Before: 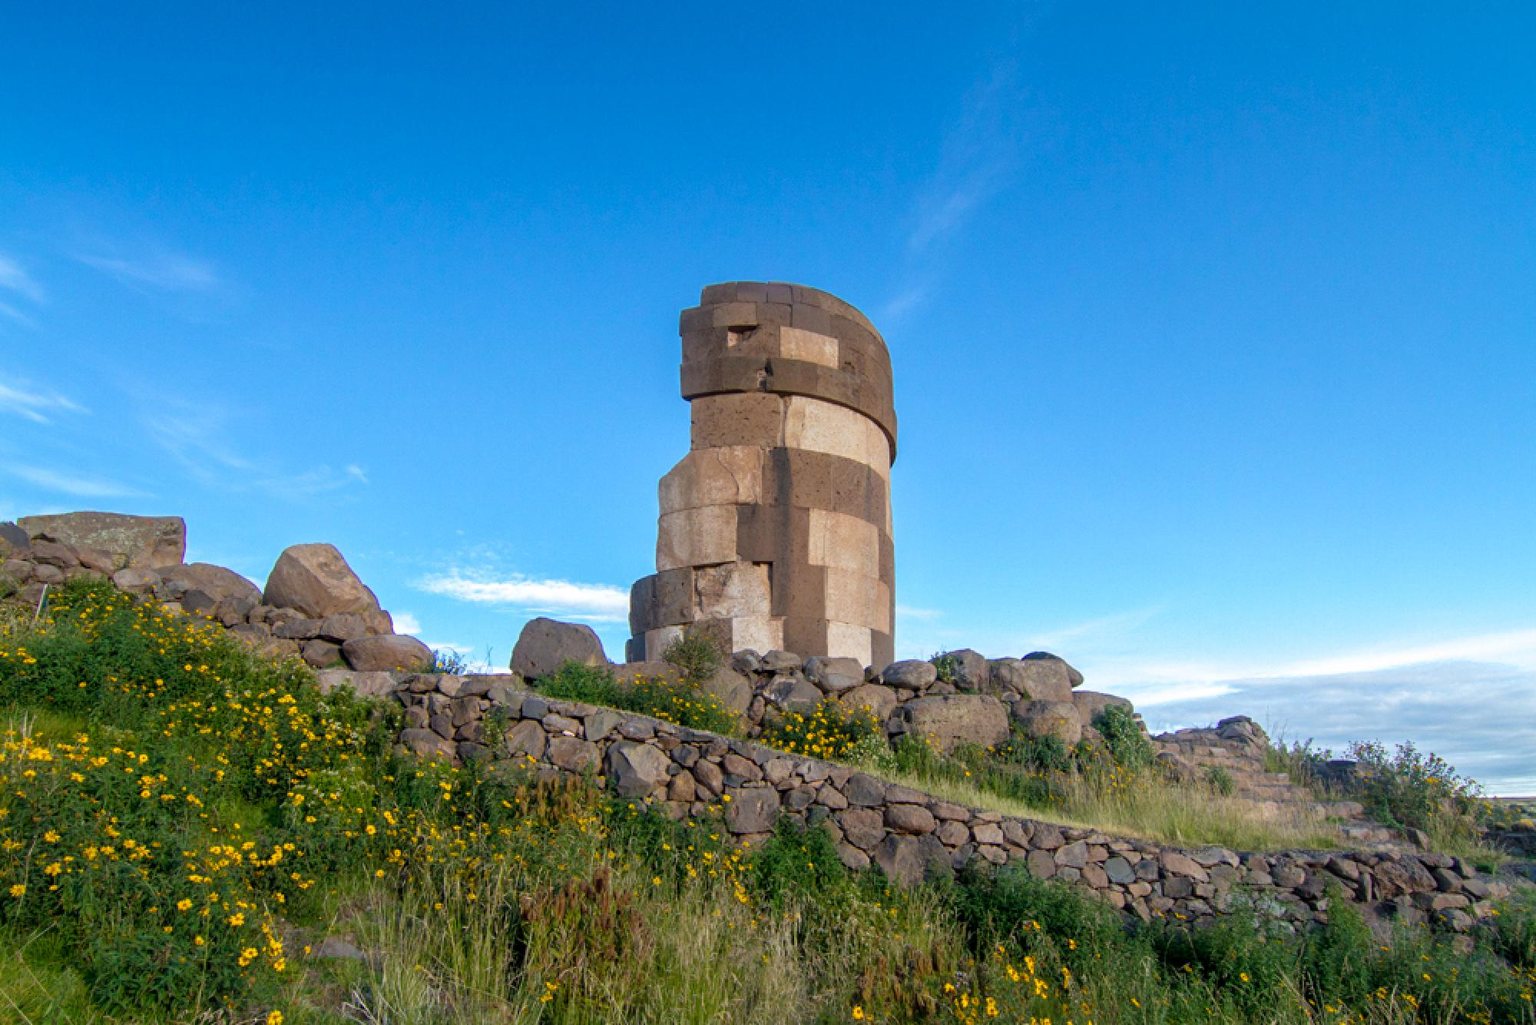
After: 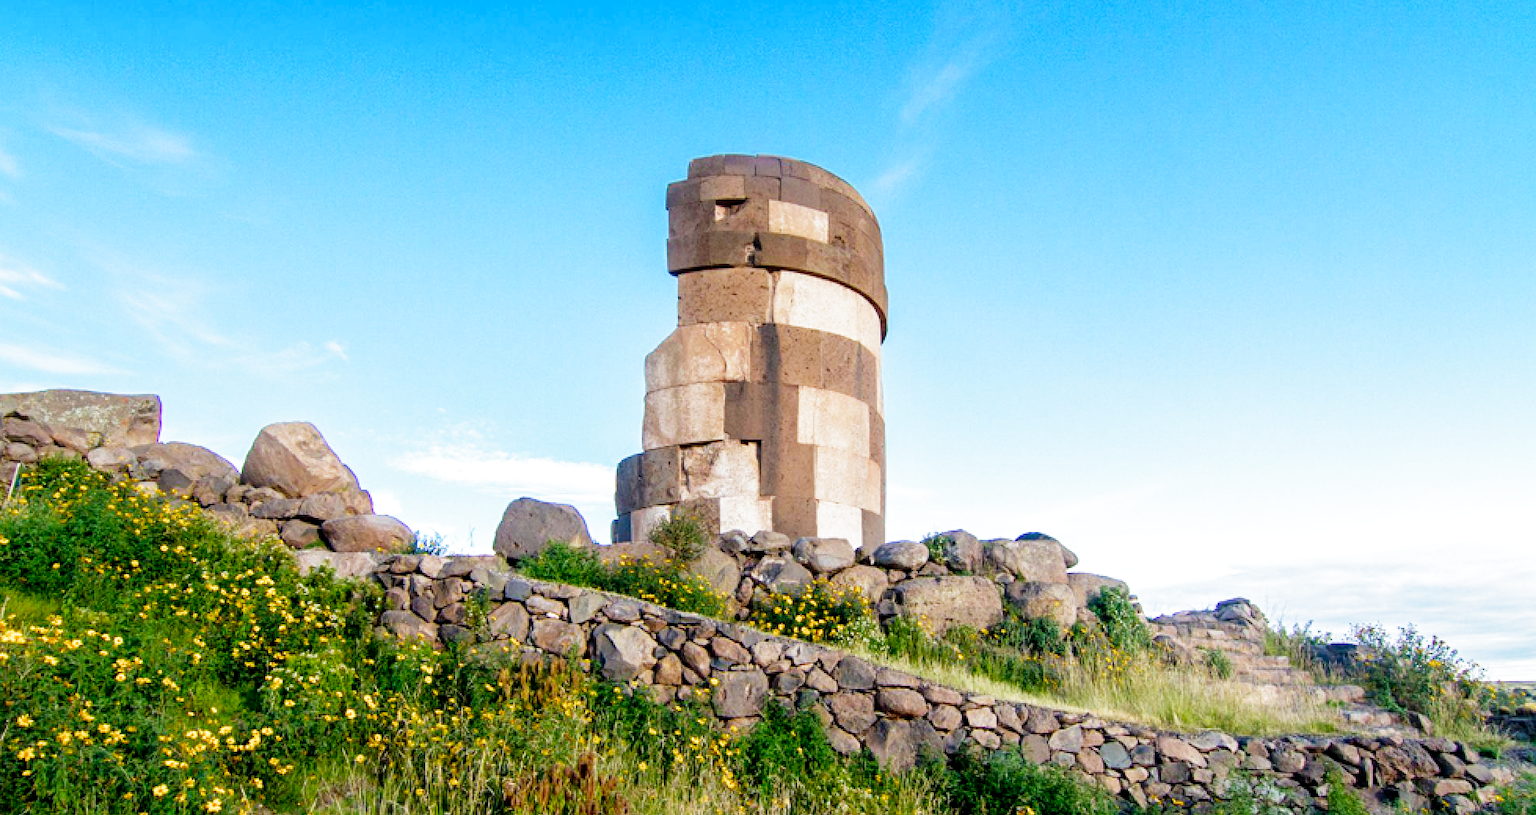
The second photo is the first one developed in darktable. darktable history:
filmic rgb: middle gray luminance 10%, black relative exposure -8.61 EV, white relative exposure 3.3 EV, threshold 6 EV, target black luminance 0%, hardness 5.2, latitude 44.69%, contrast 1.302, highlights saturation mix 5%, shadows ↔ highlights balance 24.64%, add noise in highlights 0, preserve chrominance no, color science v3 (2019), use custom middle-gray values true, iterations of high-quality reconstruction 0, contrast in highlights soft, enable highlight reconstruction true
crop and rotate: left 1.814%, top 12.818%, right 0.25%, bottom 9.225%
